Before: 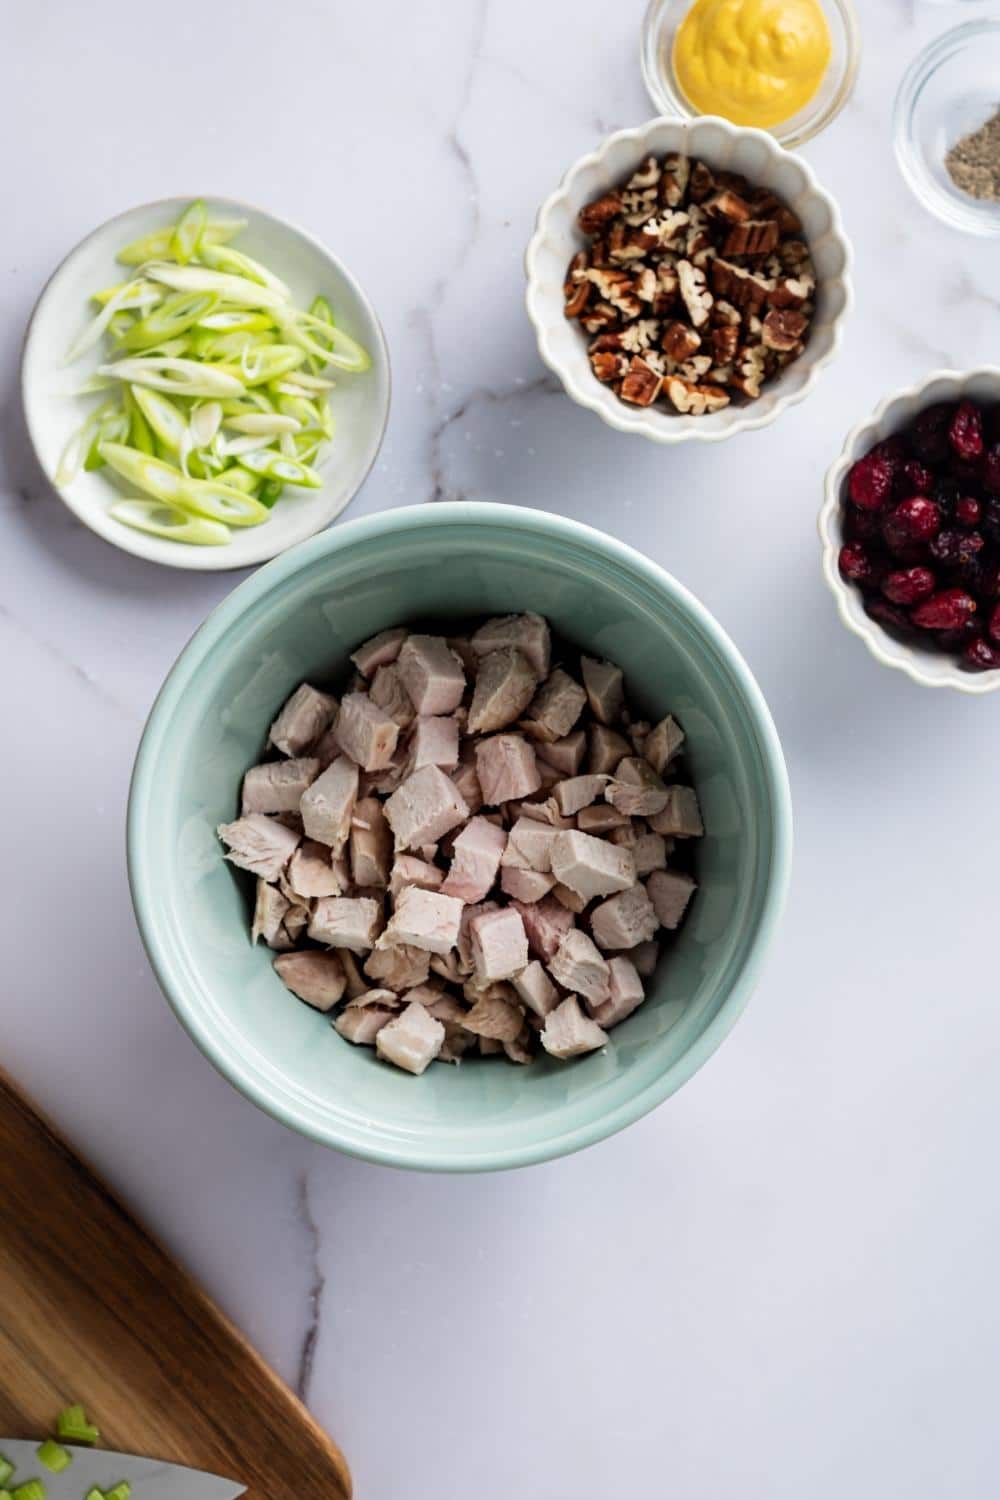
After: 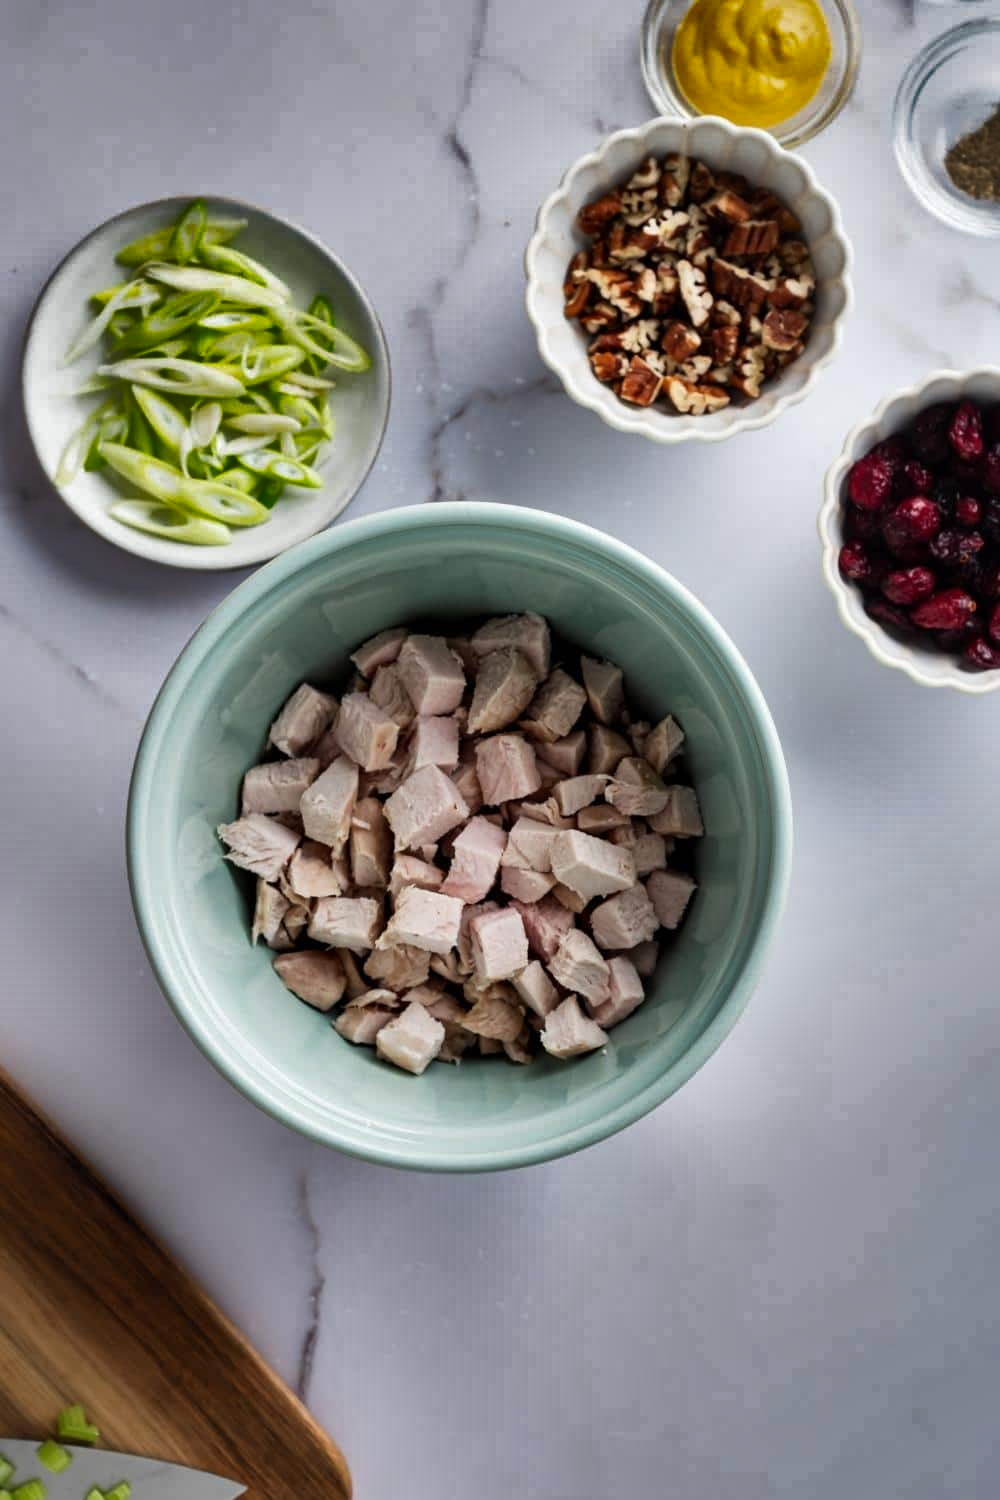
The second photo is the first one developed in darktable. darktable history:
shadows and highlights: shadows 21, highlights -82.26, soften with gaussian
